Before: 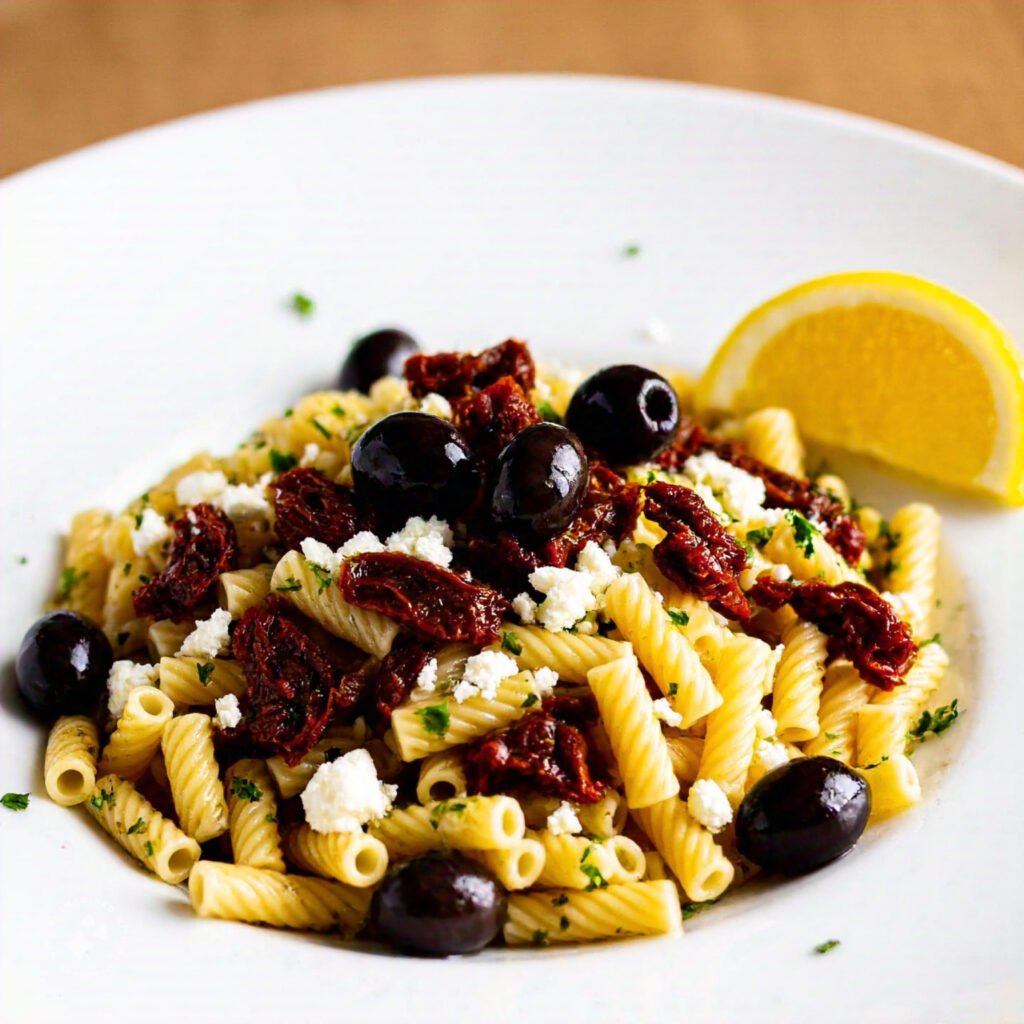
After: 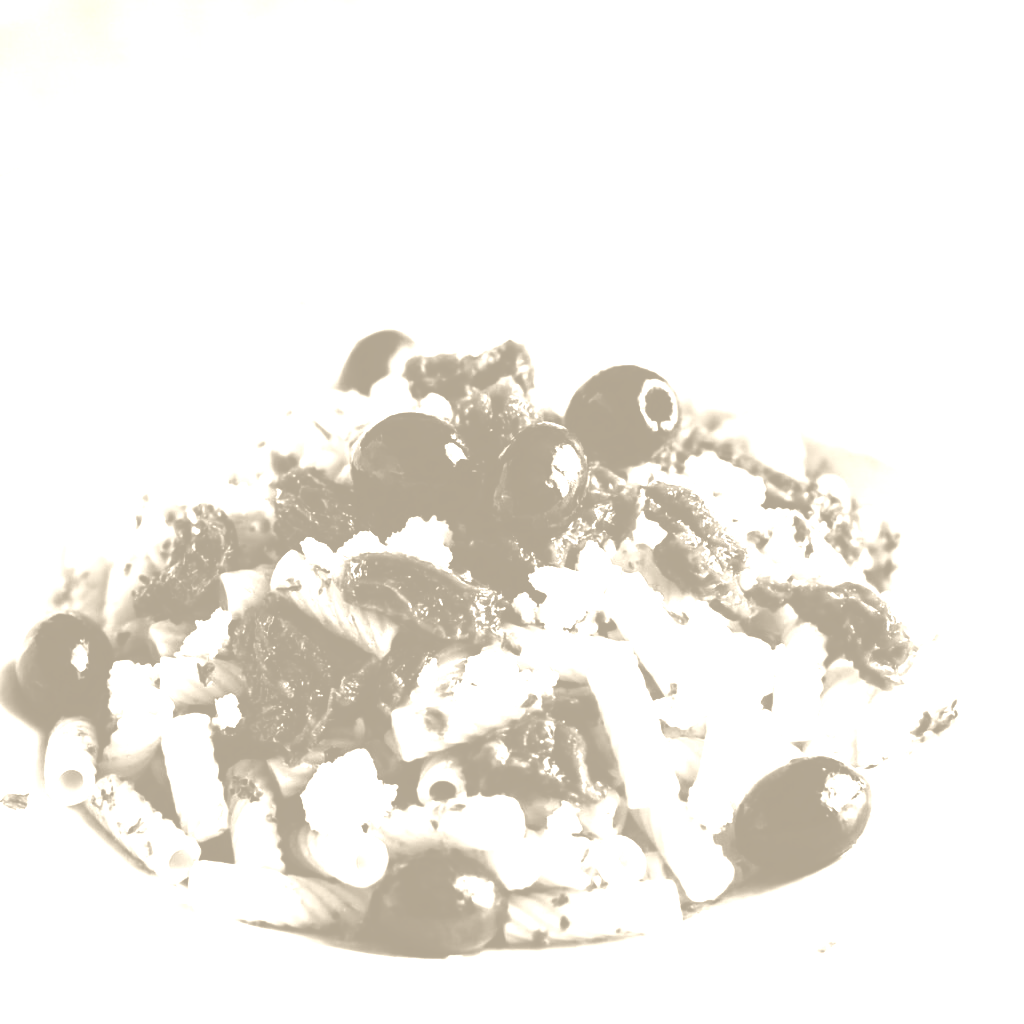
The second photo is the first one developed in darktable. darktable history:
tone curve: curves: ch0 [(0, 0) (0.051, 0.03) (0.096, 0.071) (0.241, 0.247) (0.455, 0.525) (0.594, 0.697) (0.741, 0.845) (0.871, 0.933) (1, 0.984)]; ch1 [(0, 0) (0.1, 0.038) (0.318, 0.243) (0.399, 0.351) (0.478, 0.469) (0.499, 0.499) (0.534, 0.549) (0.565, 0.594) (0.601, 0.634) (0.666, 0.7) (1, 1)]; ch2 [(0, 0) (0.453, 0.45) (0.479, 0.483) (0.504, 0.499) (0.52, 0.519) (0.541, 0.559) (0.592, 0.612) (0.824, 0.815) (1, 1)], color space Lab, independent channels, preserve colors none
colorize: hue 36°, saturation 71%, lightness 80.79%
tone equalizer: -8 EV -1.08 EV, -7 EV -1.01 EV, -6 EV -0.867 EV, -5 EV -0.578 EV, -3 EV 0.578 EV, -2 EV 0.867 EV, -1 EV 1.01 EV, +0 EV 1.08 EV, edges refinement/feathering 500, mask exposure compensation -1.57 EV, preserve details no
